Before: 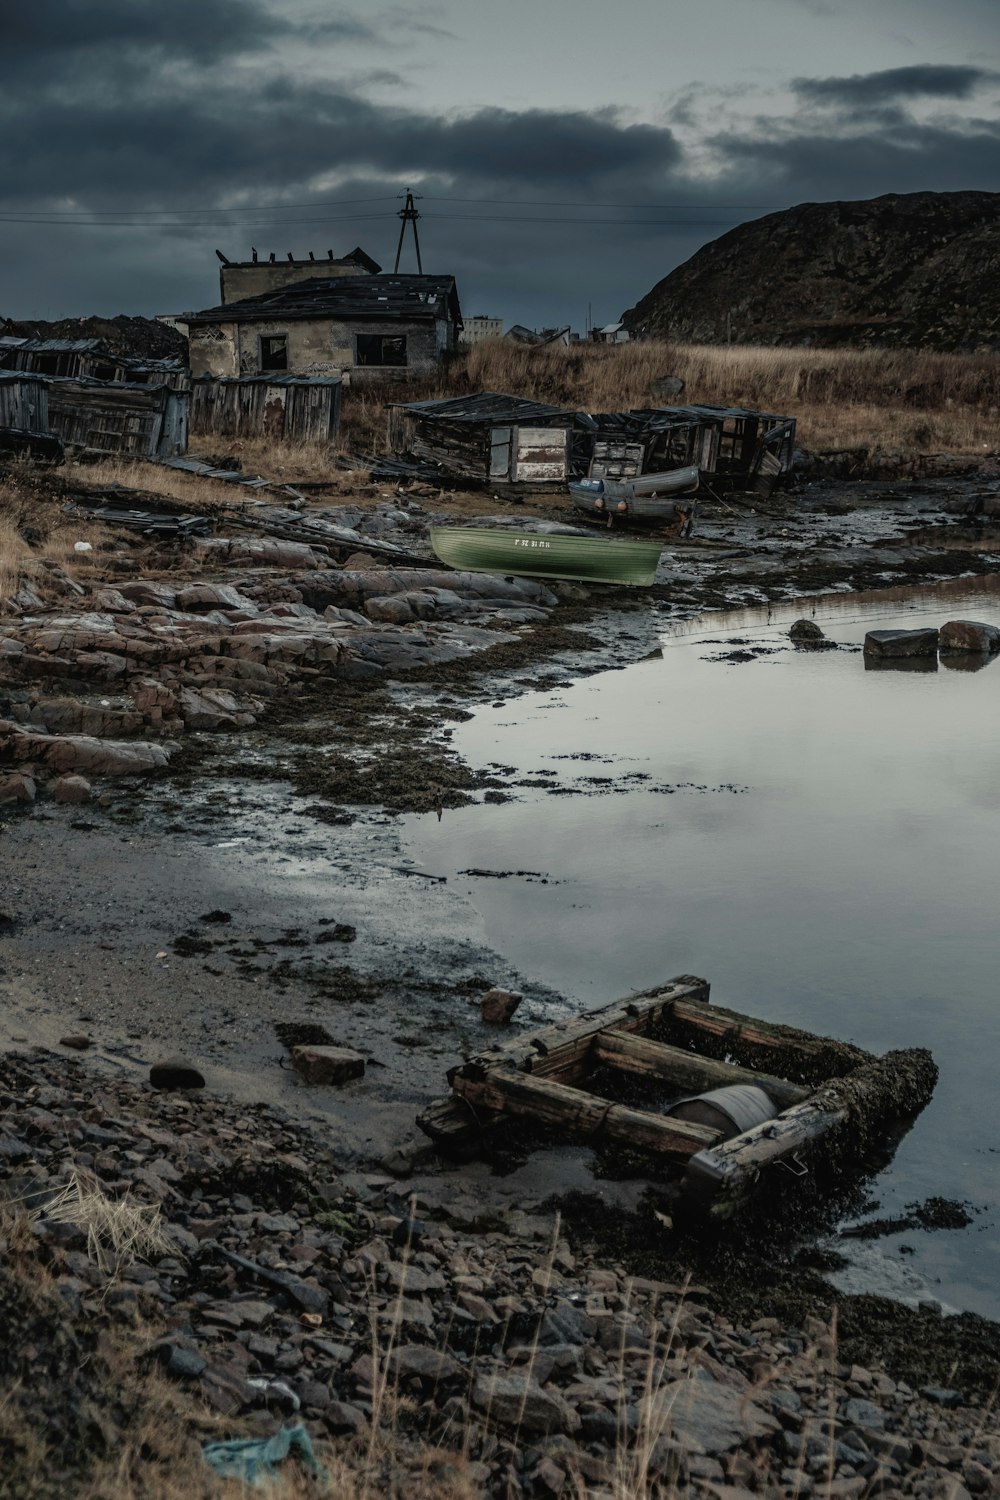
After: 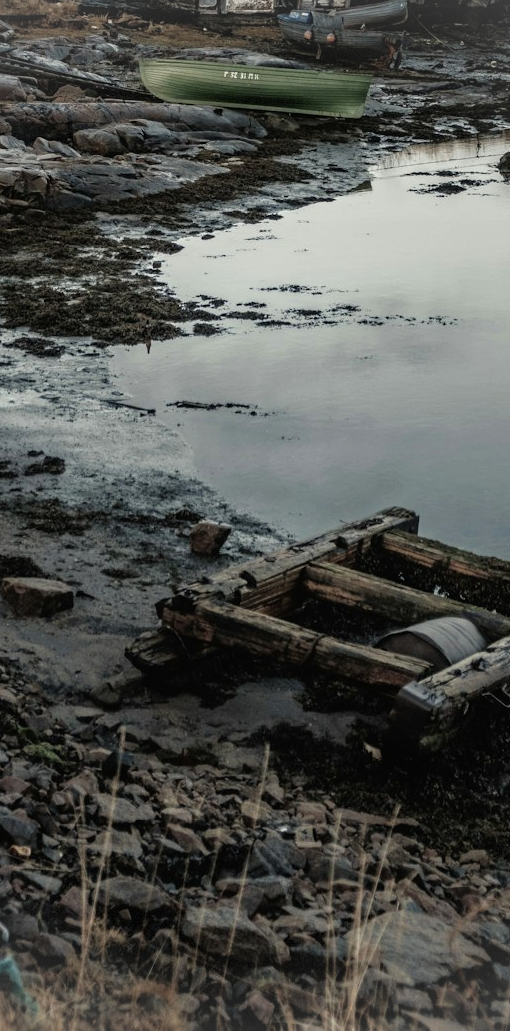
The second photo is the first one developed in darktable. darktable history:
crop and rotate: left 29.152%, top 31.23%, right 19.804%
tone equalizer: -8 EV -0.387 EV, -7 EV -0.356 EV, -6 EV -0.354 EV, -5 EV -0.202 EV, -3 EV 0.239 EV, -2 EV 0.318 EV, -1 EV 0.363 EV, +0 EV 0.439 EV
vignetting: brightness 0.061, saturation 0.002, dithering 8-bit output
